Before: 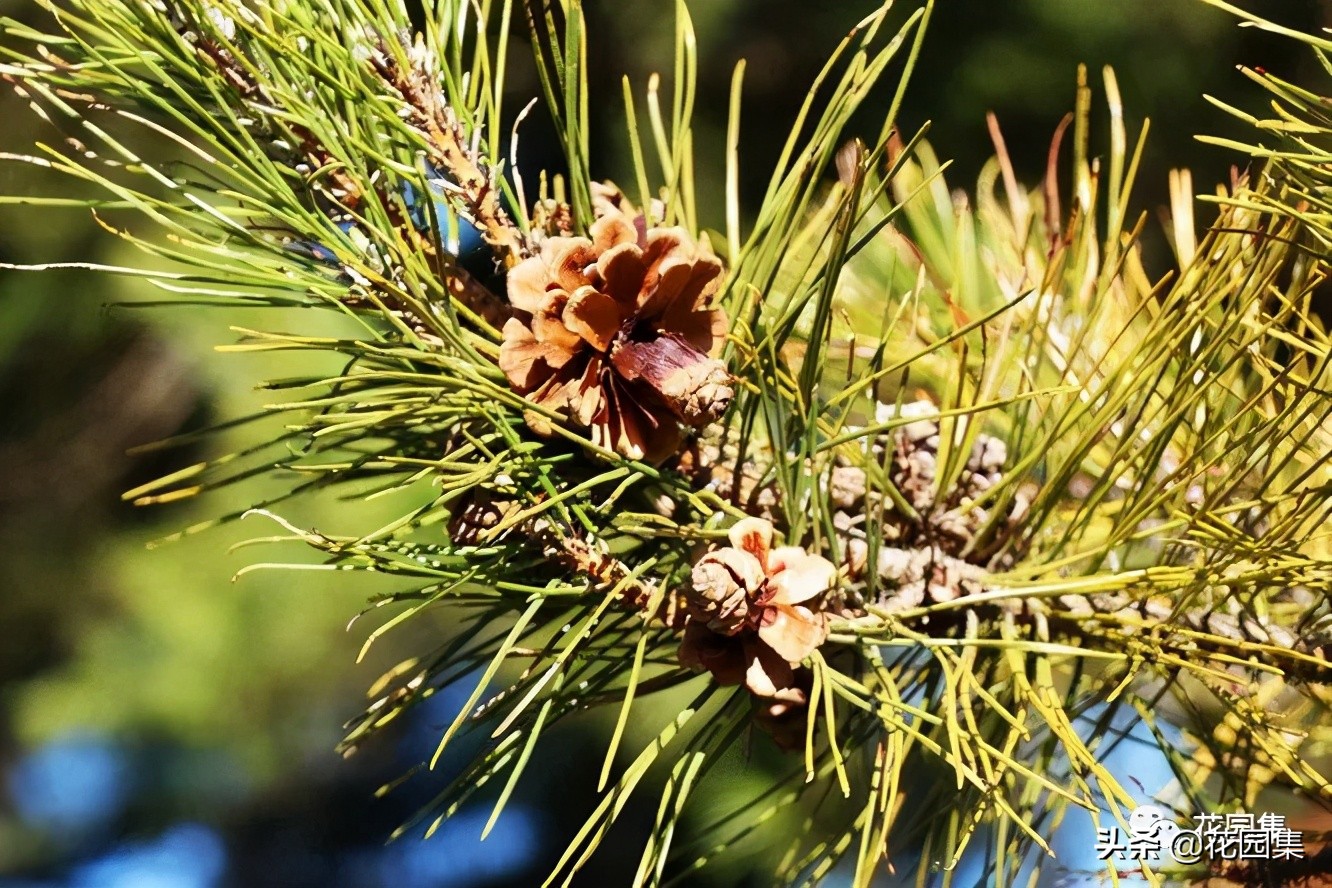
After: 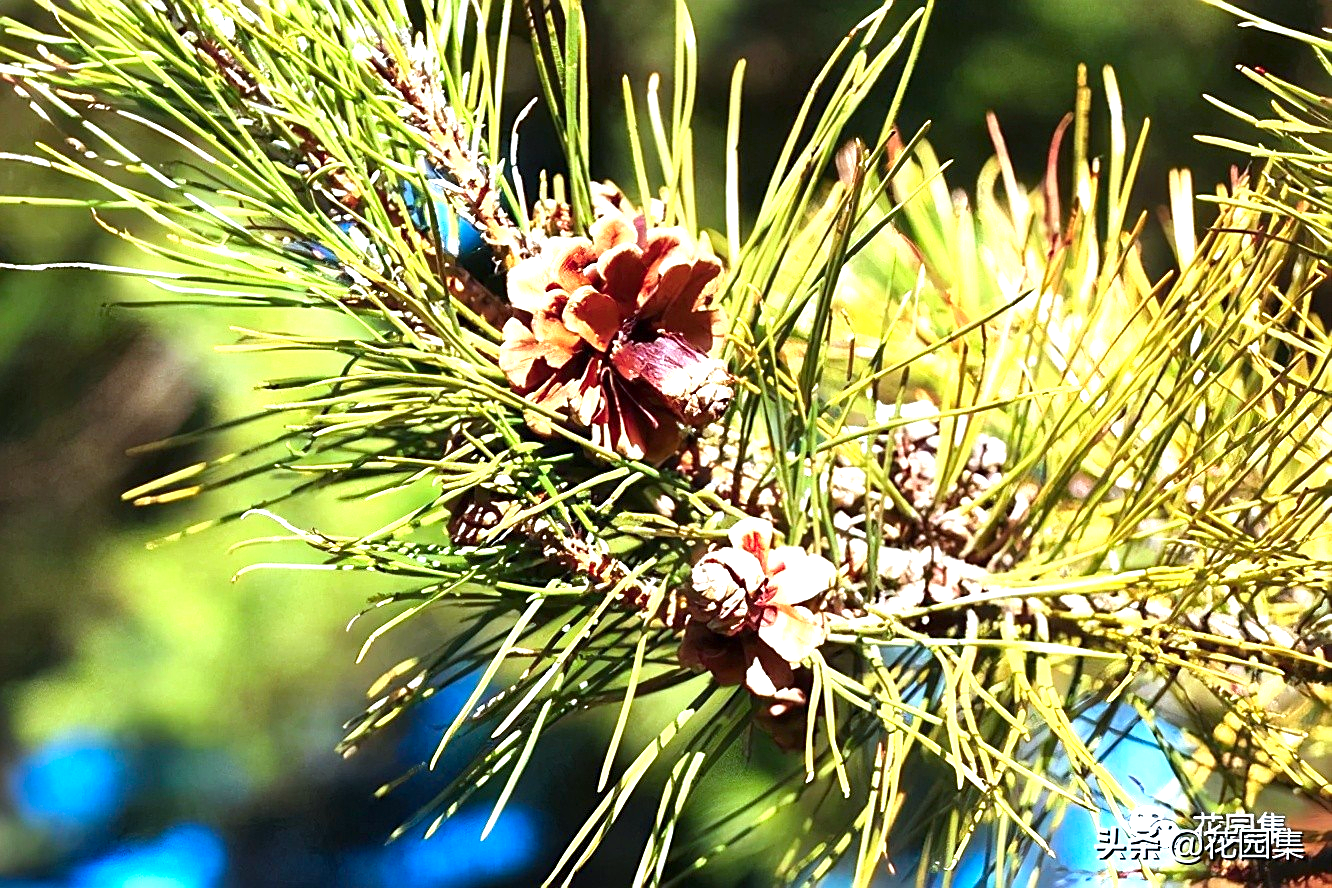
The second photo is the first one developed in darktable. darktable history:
exposure: exposure 1 EV, compensate highlight preservation false
color calibration: output R [0.972, 0.068, -0.094, 0], output G [-0.178, 1.216, -0.086, 0], output B [0.095, -0.136, 0.98, 0], illuminant custom, x 0.371, y 0.381, temperature 4283.16 K
sharpen: on, module defaults
